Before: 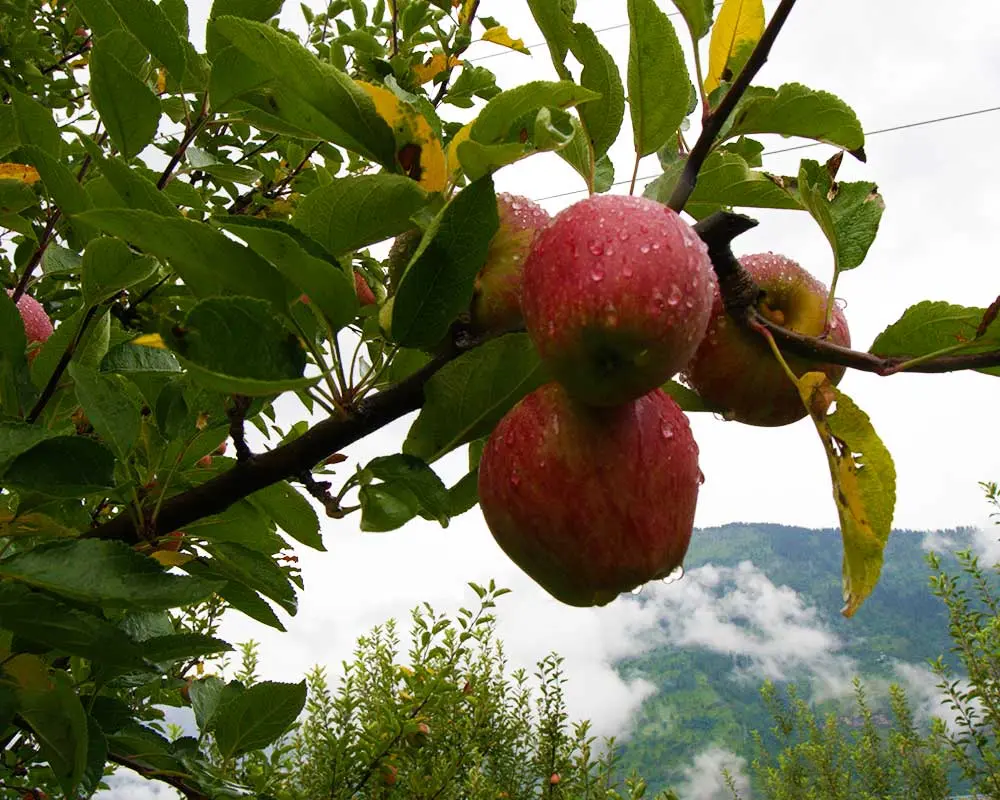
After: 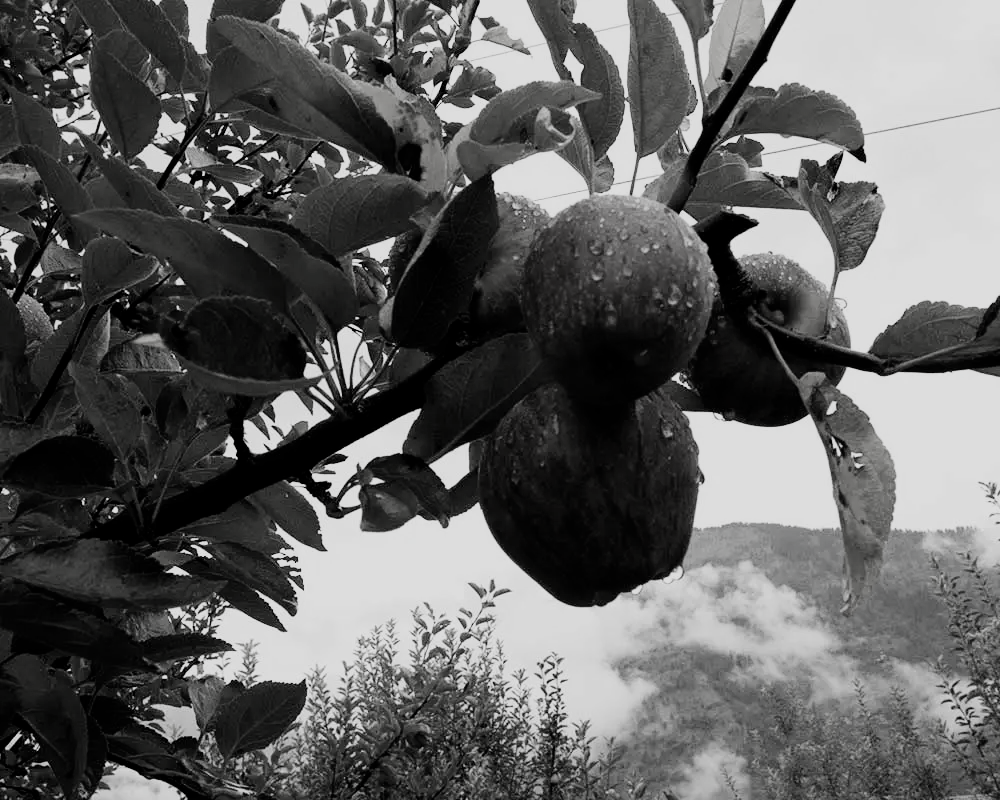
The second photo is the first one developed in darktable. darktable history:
filmic rgb: black relative exposure -5.02 EV, white relative exposure 3.52 EV, threshold 3.04 EV, hardness 3.19, contrast 1.196, highlights saturation mix -49.5%, preserve chrominance no, color science v5 (2021), contrast in shadows safe, contrast in highlights safe, enable highlight reconstruction true
